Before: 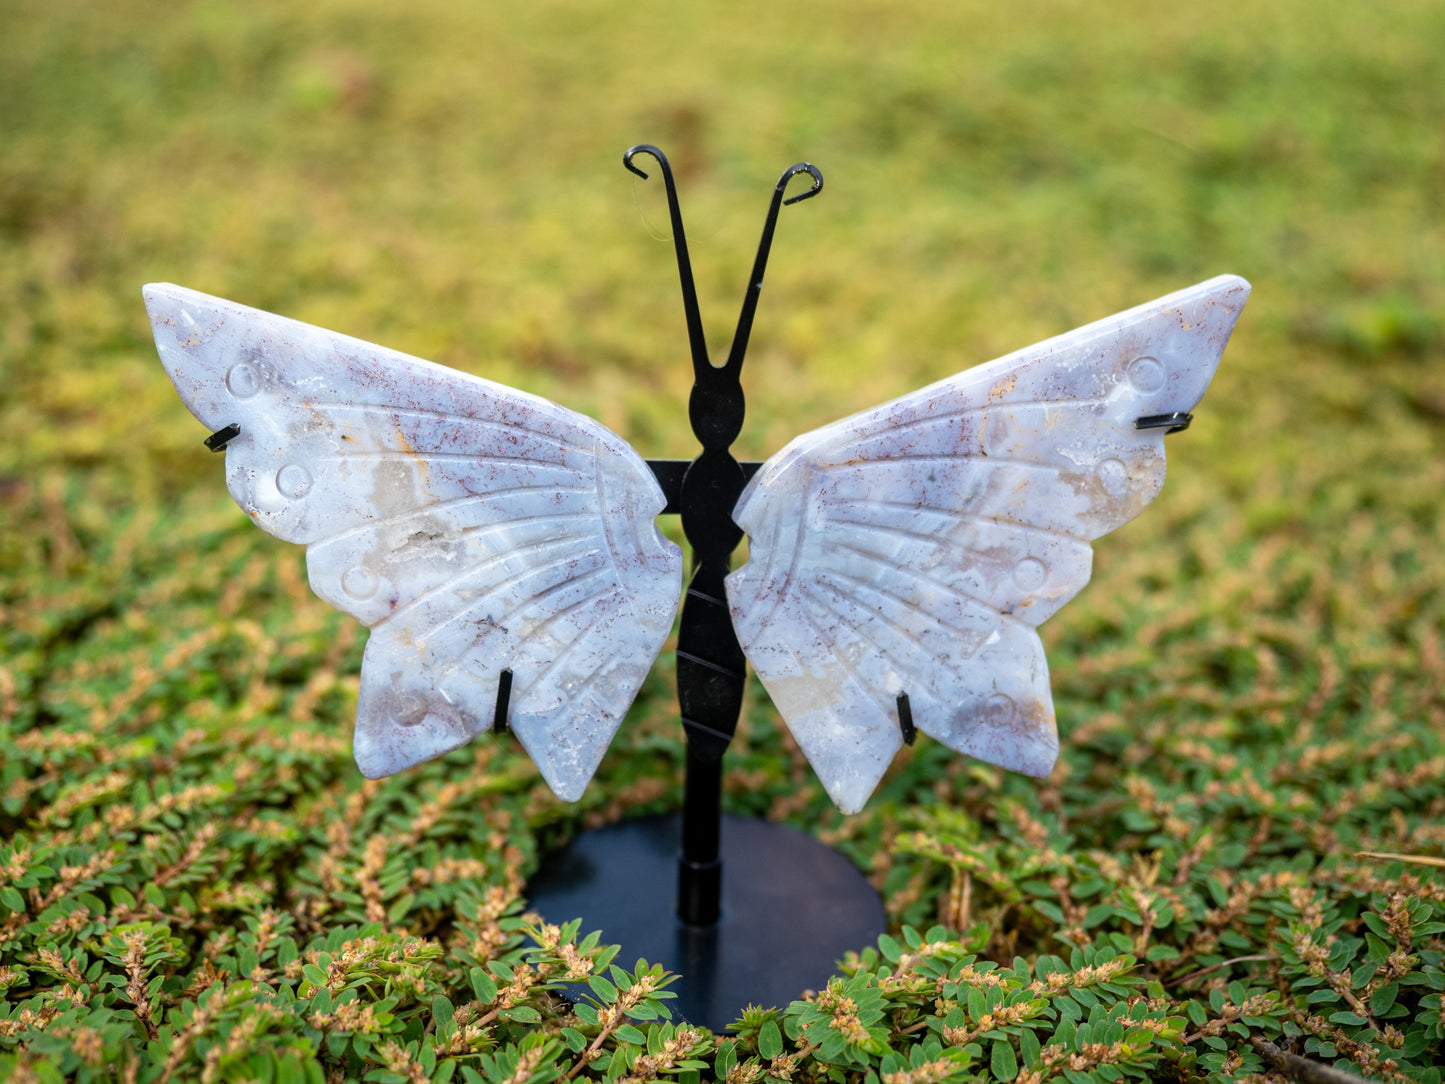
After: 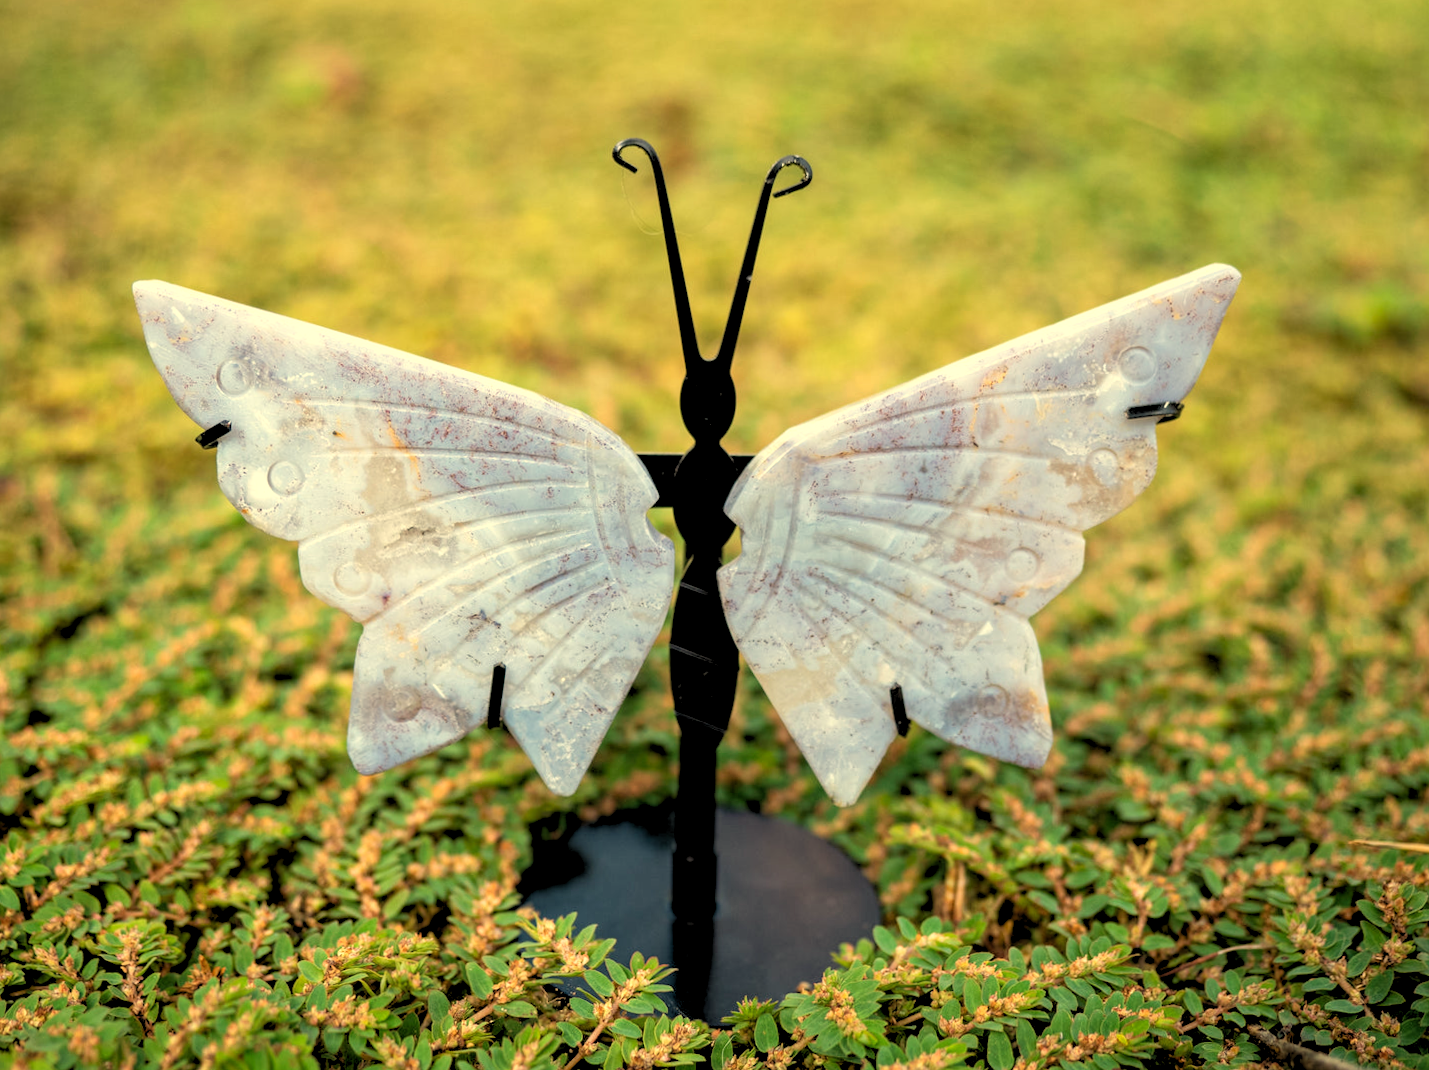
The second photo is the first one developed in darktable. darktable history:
rgb levels: levels [[0.013, 0.434, 0.89], [0, 0.5, 1], [0, 0.5, 1]]
rotate and perspective: rotation -0.45°, automatic cropping original format, crop left 0.008, crop right 0.992, crop top 0.012, crop bottom 0.988
white balance: red 1.08, blue 0.791
